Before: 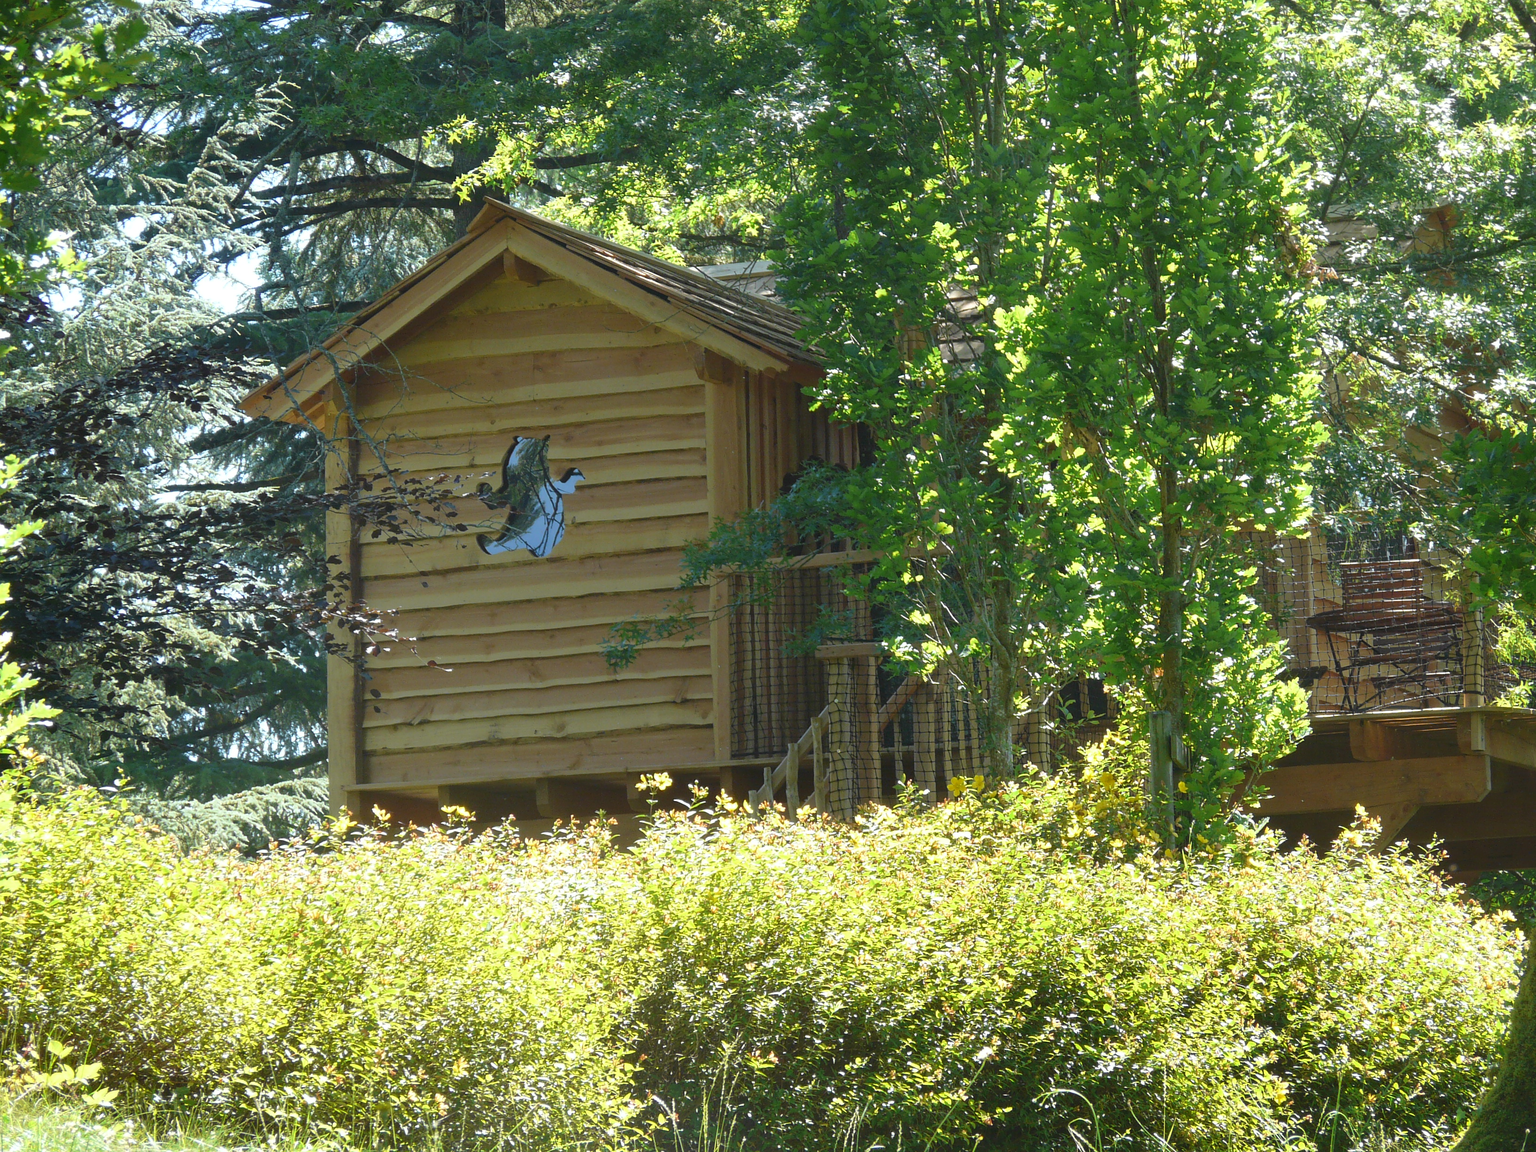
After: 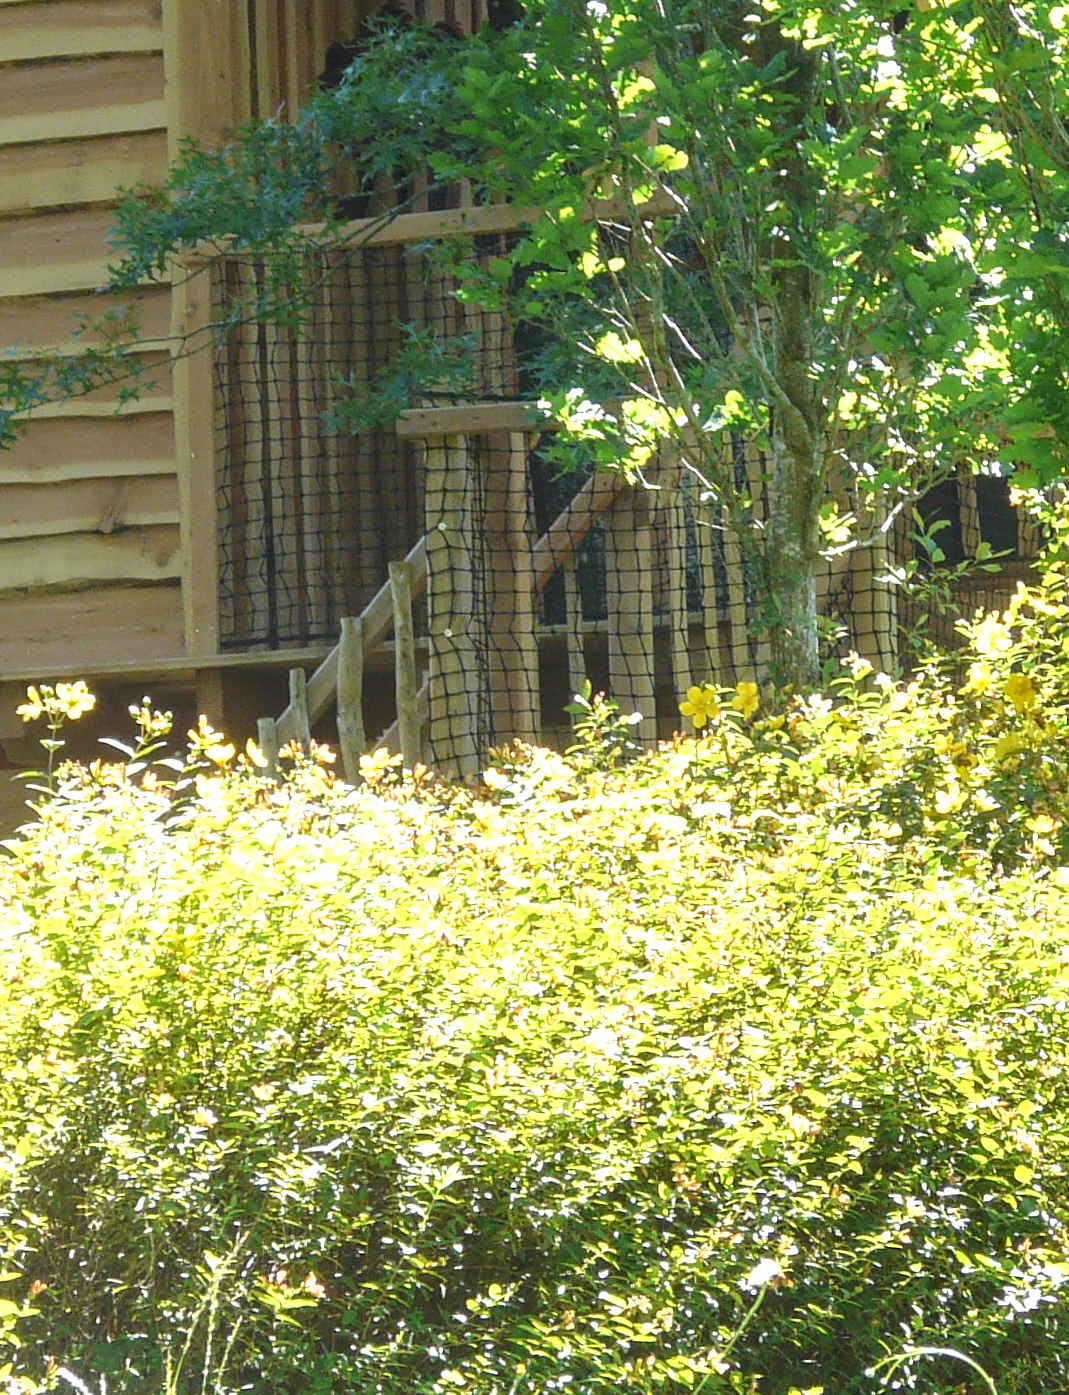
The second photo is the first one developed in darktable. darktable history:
exposure: exposure 0.6 EV, compensate highlight preservation false
rotate and perspective: rotation -0.45°, automatic cropping original format, crop left 0.008, crop right 0.992, crop top 0.012, crop bottom 0.988
local contrast: on, module defaults
crop: left 40.878%, top 39.176%, right 25.993%, bottom 3.081%
